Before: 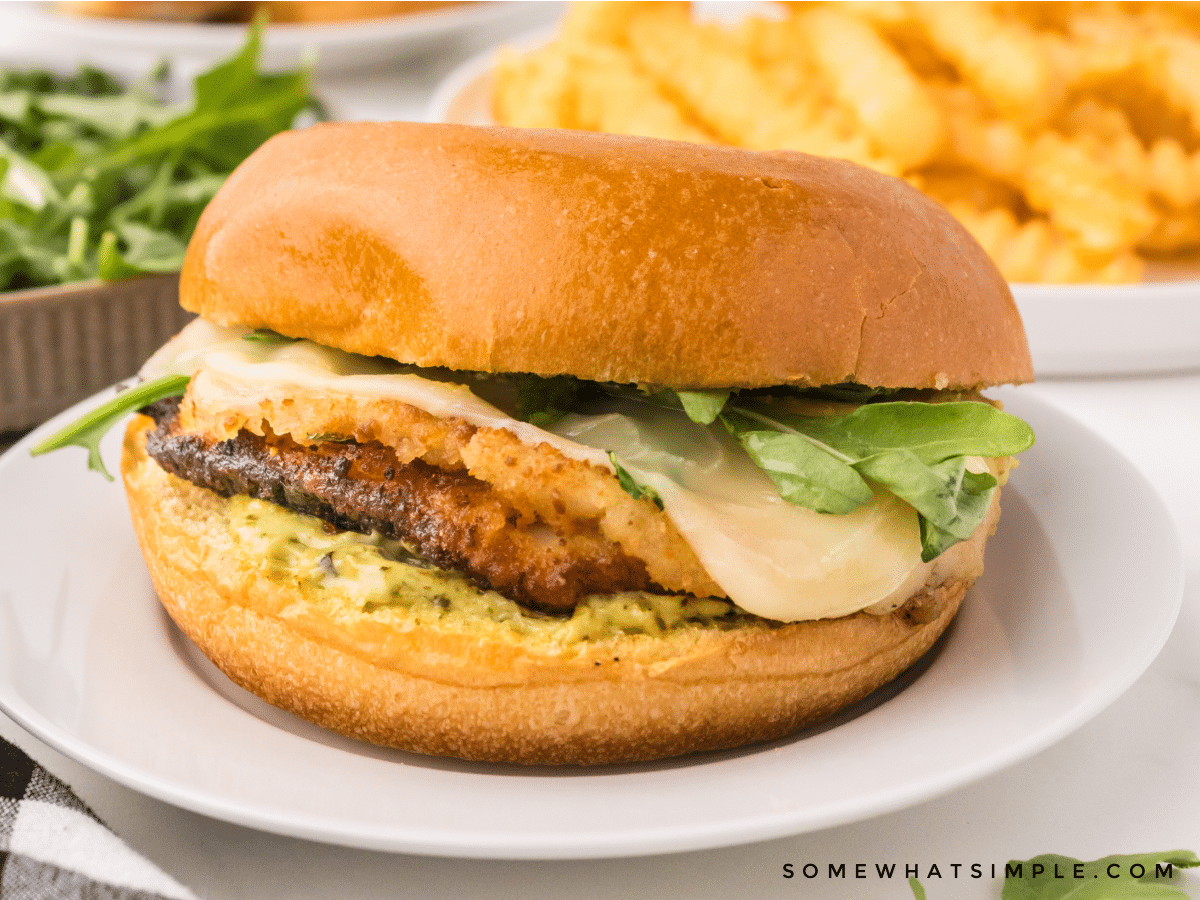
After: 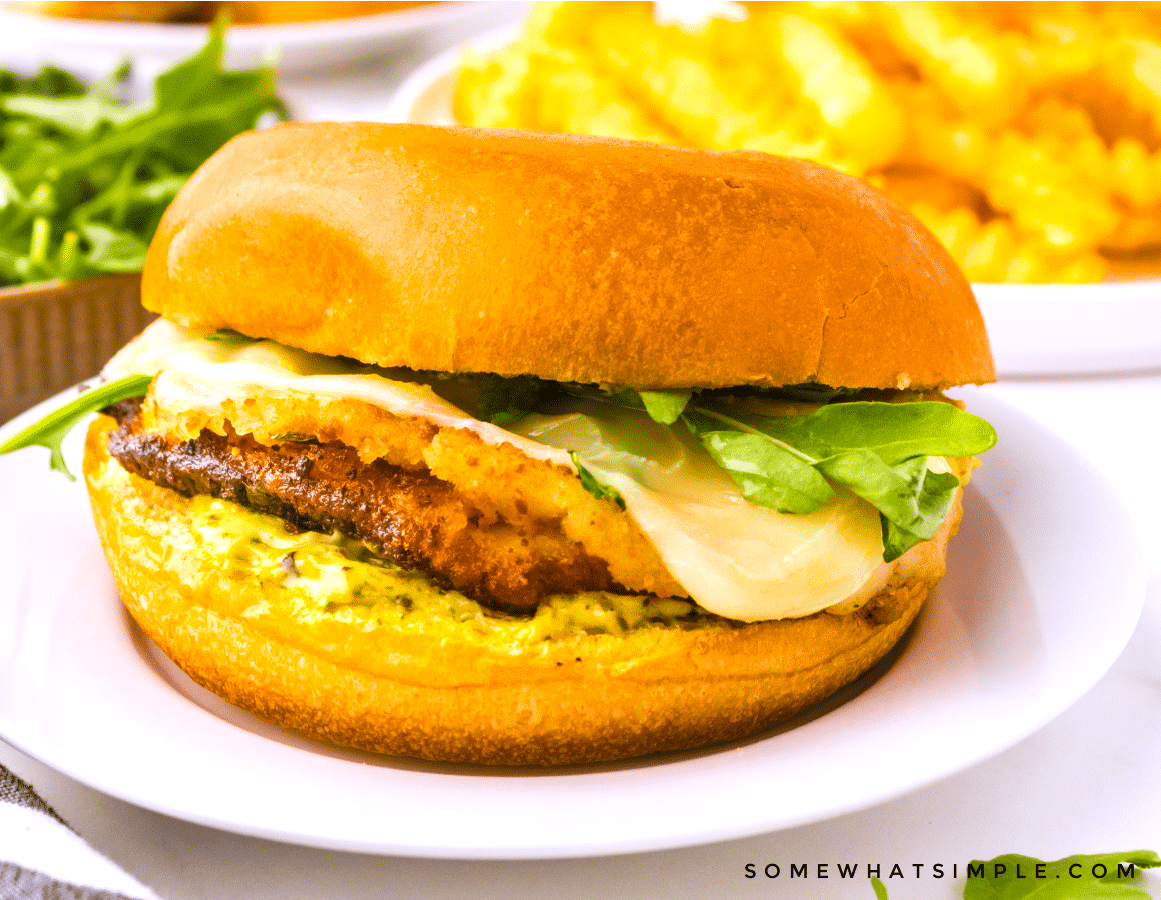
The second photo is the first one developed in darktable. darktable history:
color balance rgb: linear chroma grading › shadows 10%, linear chroma grading › highlights 10%, linear chroma grading › global chroma 15%, linear chroma grading › mid-tones 15%, perceptual saturation grading › global saturation 40%, perceptual saturation grading › highlights -25%, perceptual saturation grading › mid-tones 35%, perceptual saturation grading › shadows 35%, perceptual brilliance grading › global brilliance 11.29%, global vibrance 11.29%
crop and rotate: left 3.238%
color calibration: illuminant as shot in camera, x 0.358, y 0.373, temperature 4628.91 K
